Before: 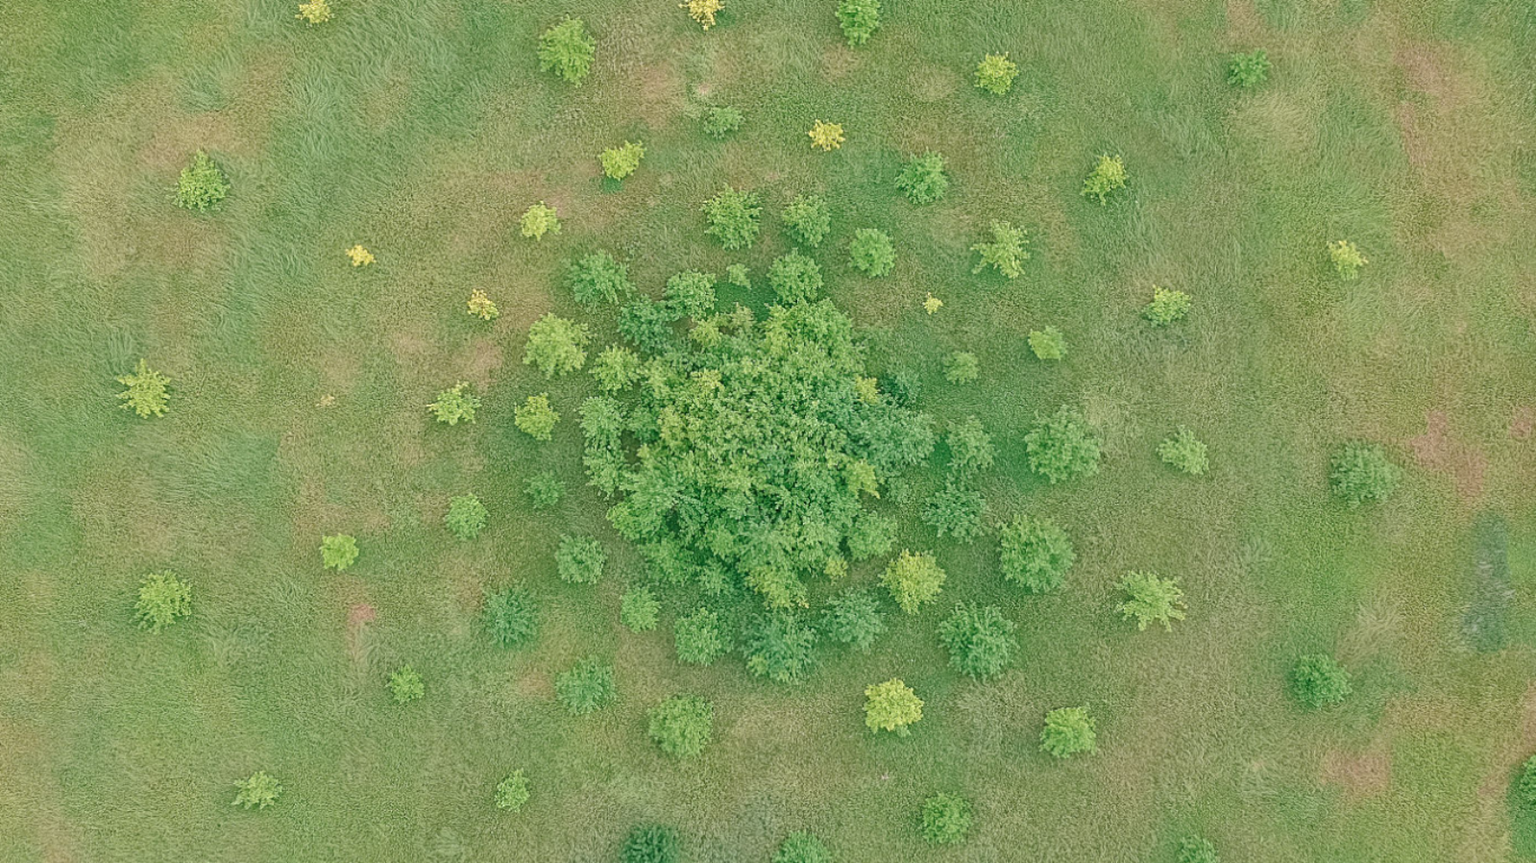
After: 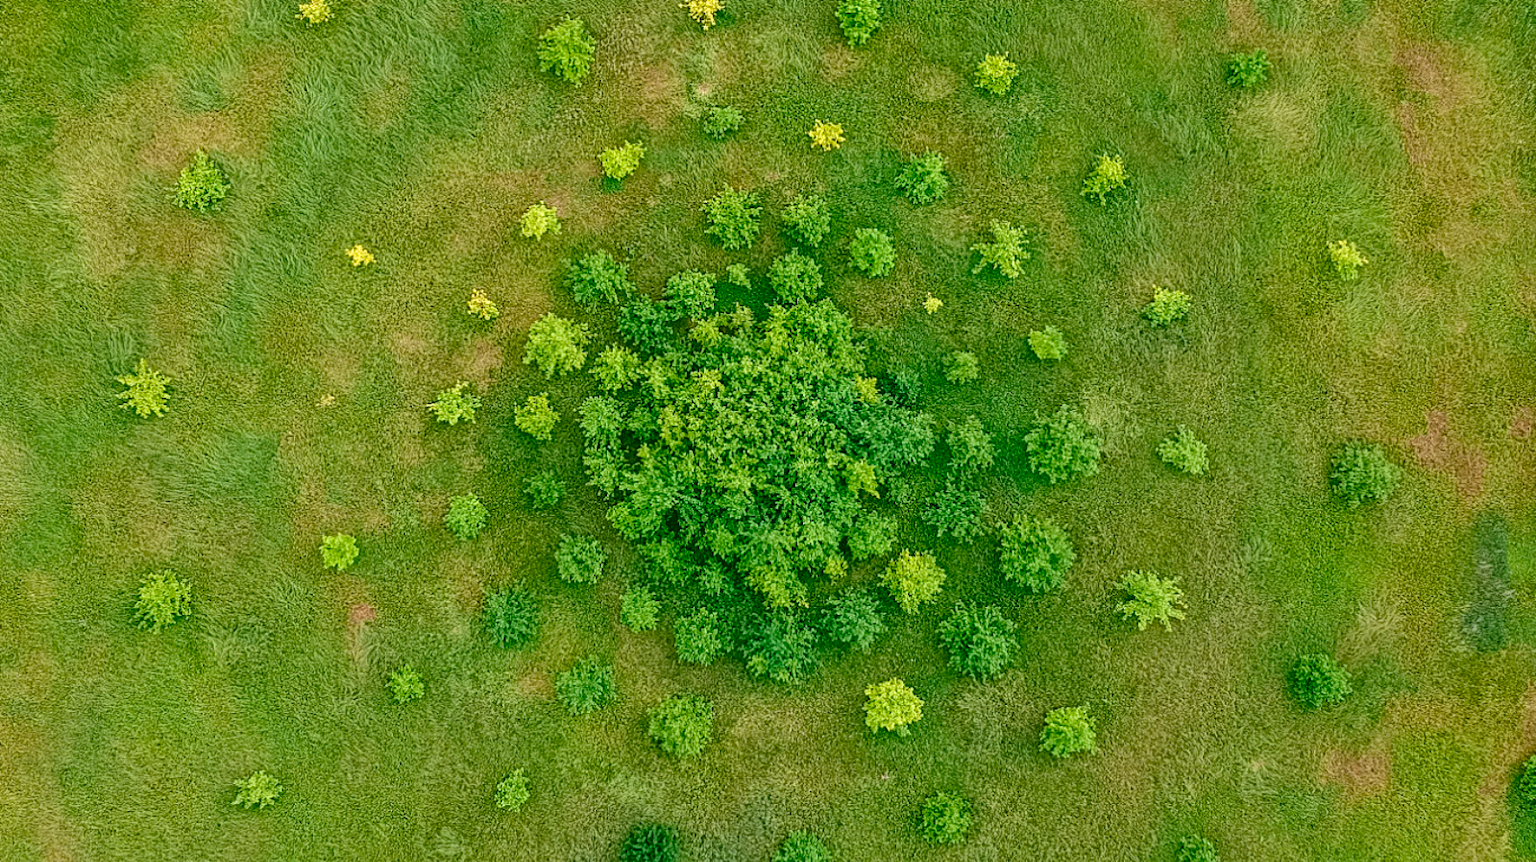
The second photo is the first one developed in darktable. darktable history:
local contrast: on, module defaults
contrast brightness saturation: contrast 0.19, brightness -0.24, saturation 0.11
velvia: strength 32%, mid-tones bias 0.2
white balance: emerald 1
